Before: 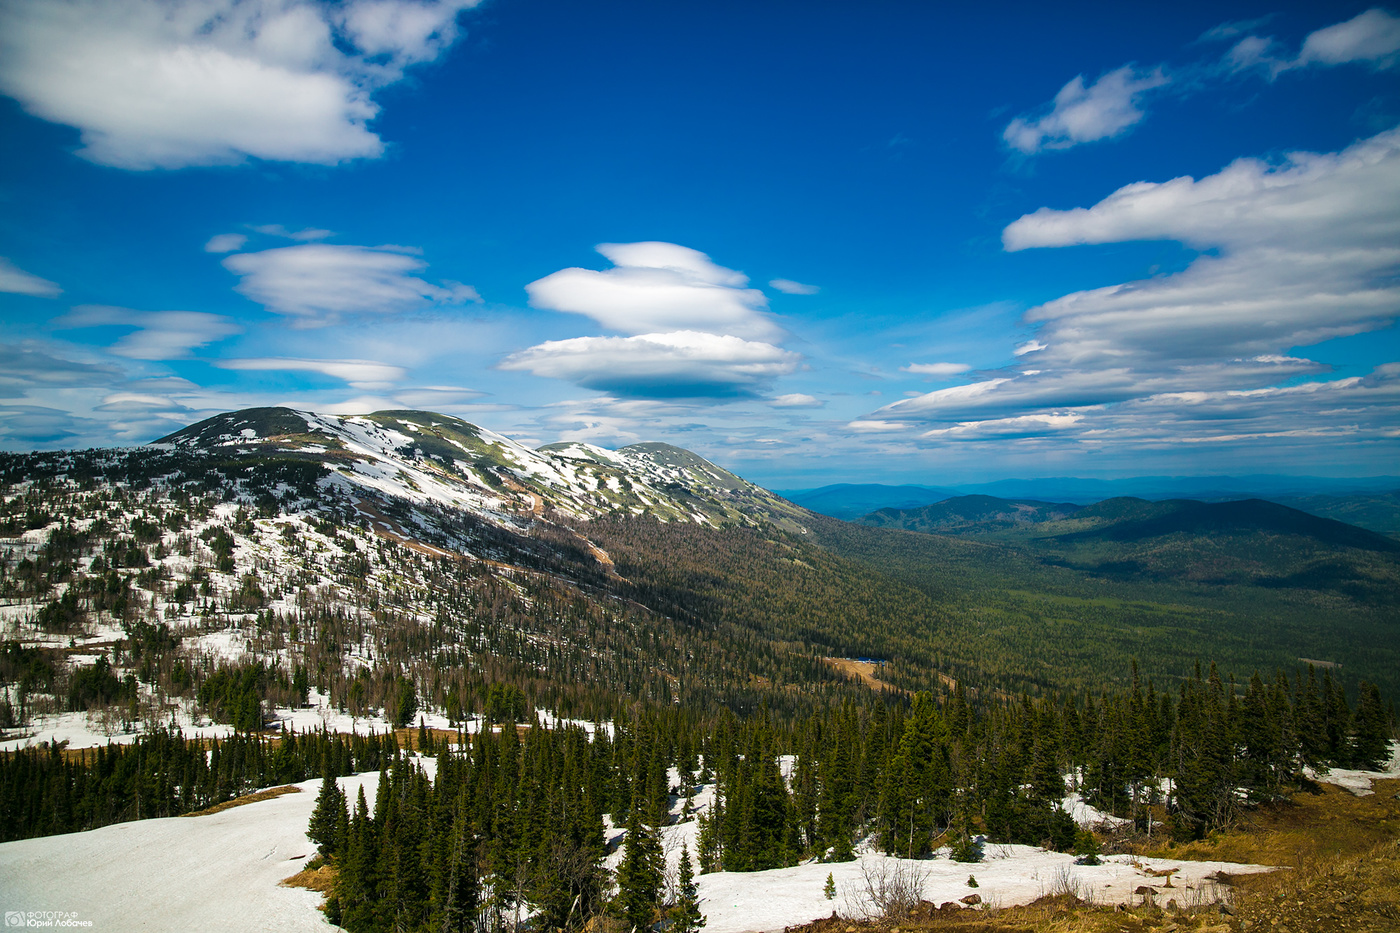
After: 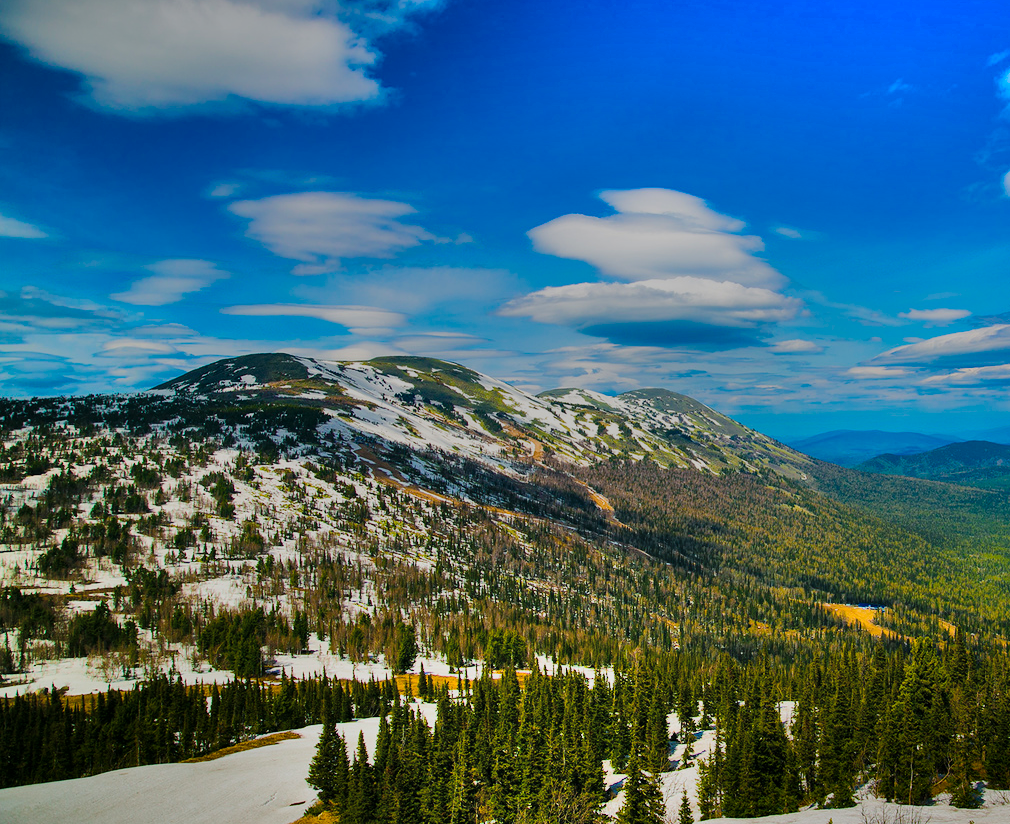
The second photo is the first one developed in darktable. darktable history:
shadows and highlights: radius 123.51, shadows 98.48, white point adjustment -2.97, highlights -98.55, soften with gaussian
exposure: exposure -0.908 EV, compensate highlight preservation false
crop: top 5.809%, right 27.851%, bottom 5.794%
color balance rgb: linear chroma grading › shadows 10.586%, linear chroma grading › highlights 9.285%, linear chroma grading › global chroma 15.235%, linear chroma grading › mid-tones 14.632%, perceptual saturation grading › global saturation 27.602%, perceptual saturation grading › highlights -24.894%, perceptual saturation grading › shadows 24.037%
